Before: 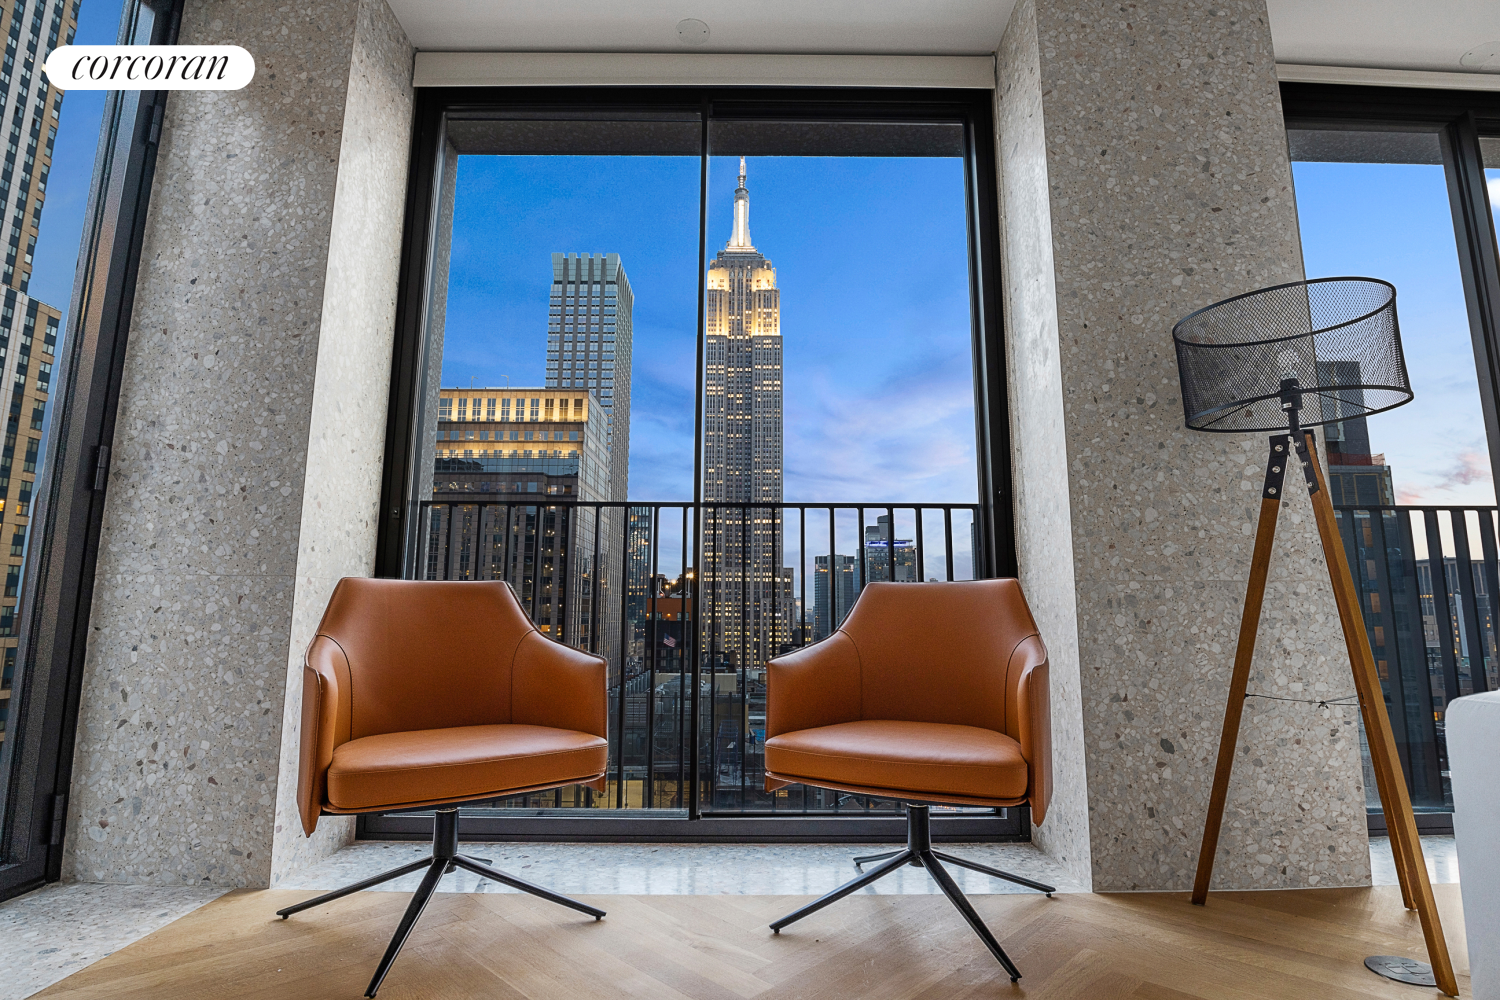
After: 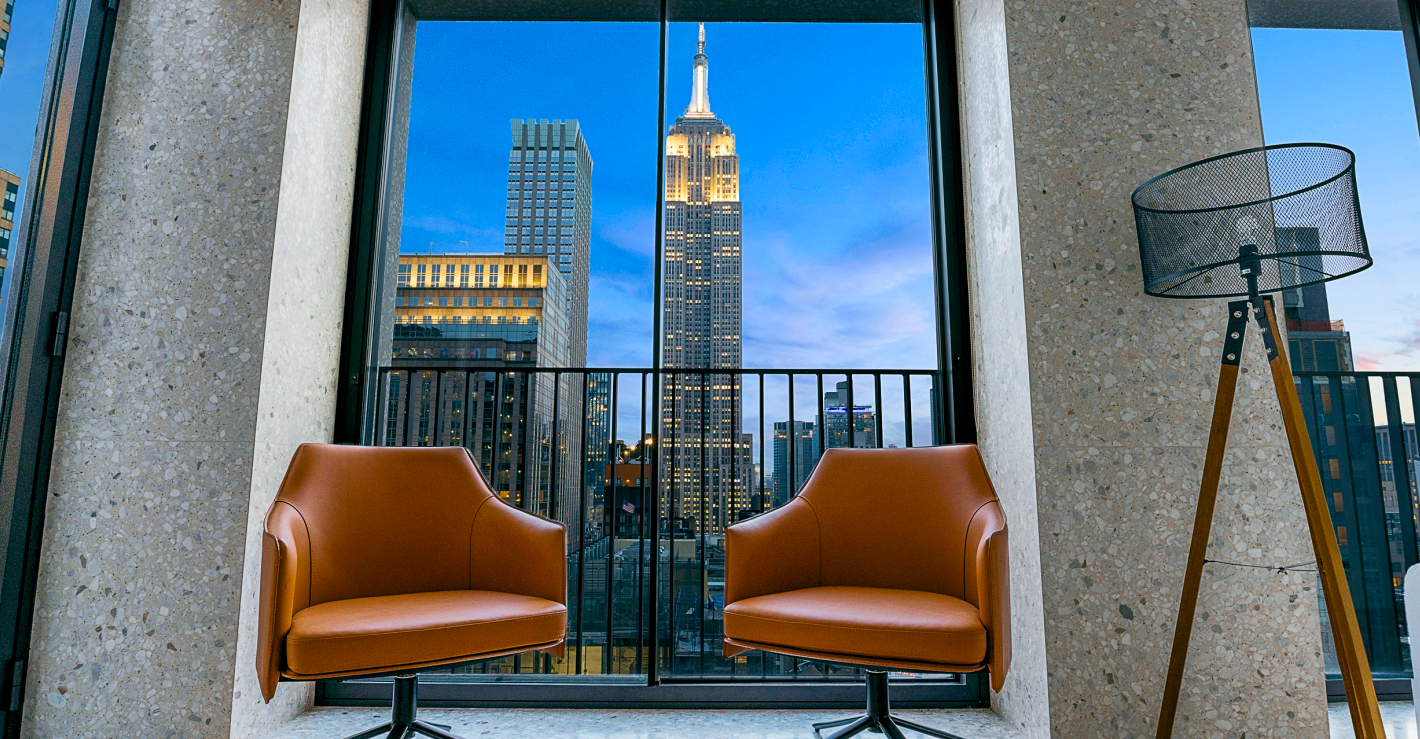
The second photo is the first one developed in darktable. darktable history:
velvia: on, module defaults
color balance rgb: power › chroma 0.522%, power › hue 259.29°, global offset › luminance -0.347%, global offset › chroma 0.111%, global offset › hue 163.38°, perceptual saturation grading › global saturation 30.367%
crop and rotate: left 2.791%, top 13.41%, right 2.482%, bottom 12.6%
